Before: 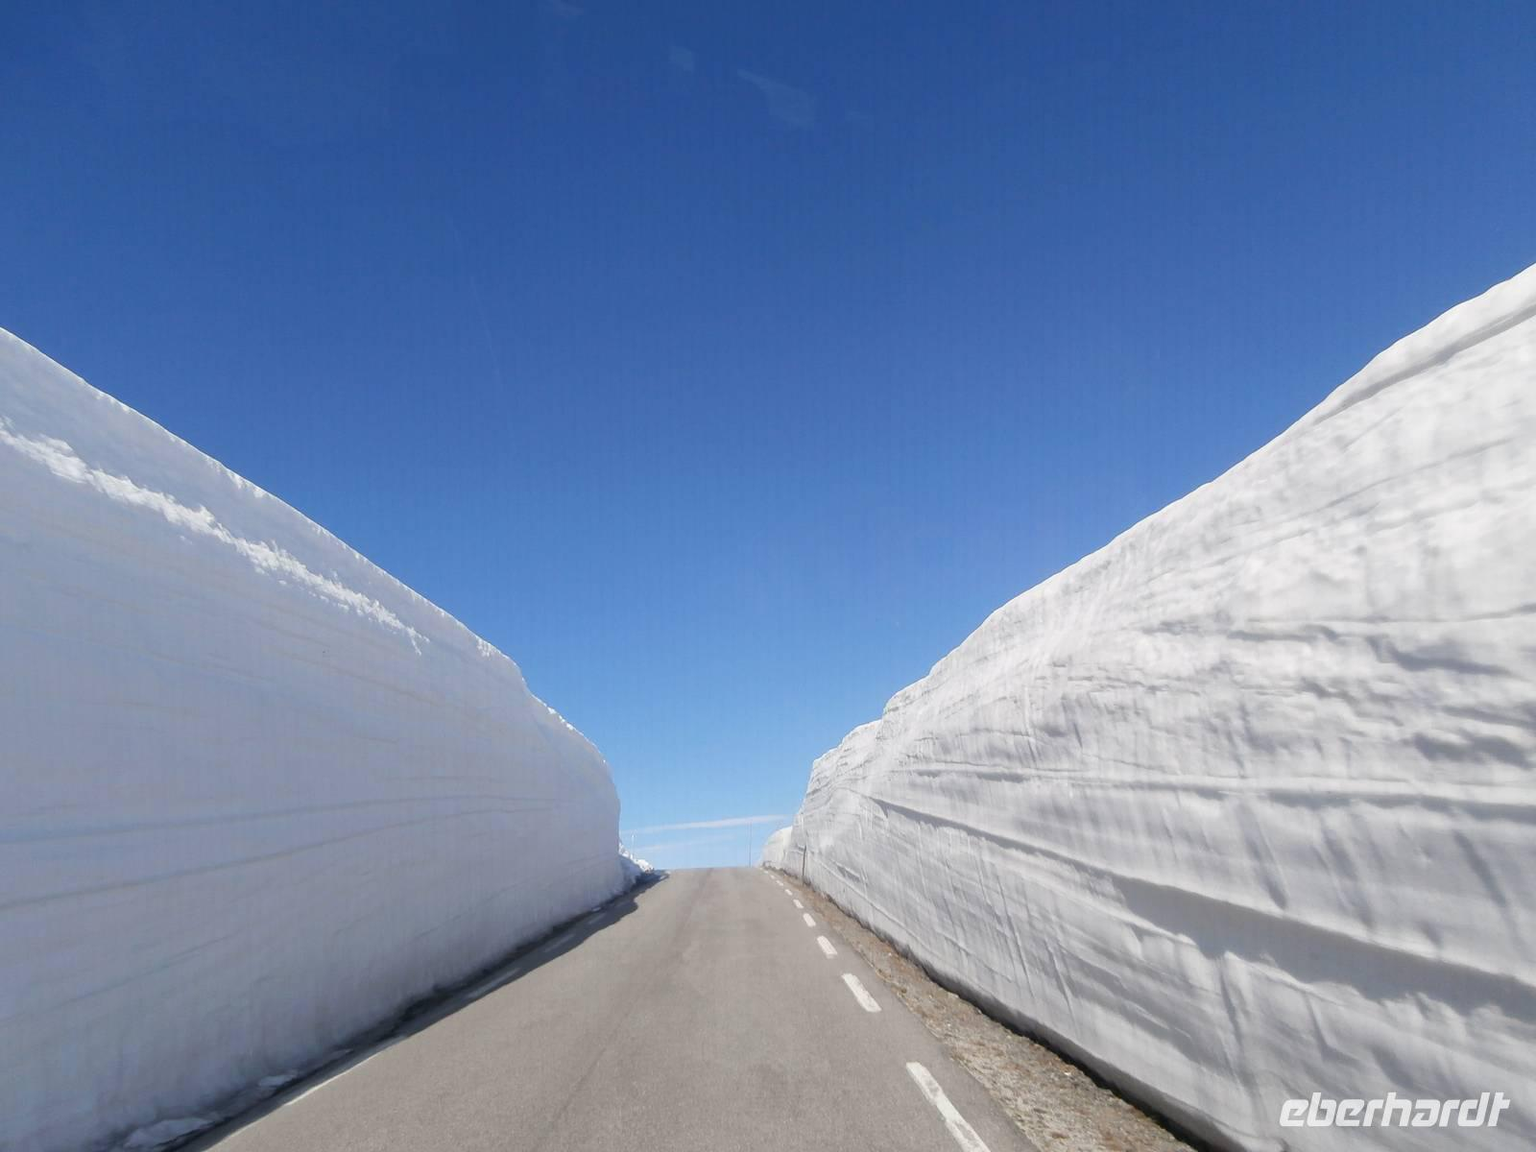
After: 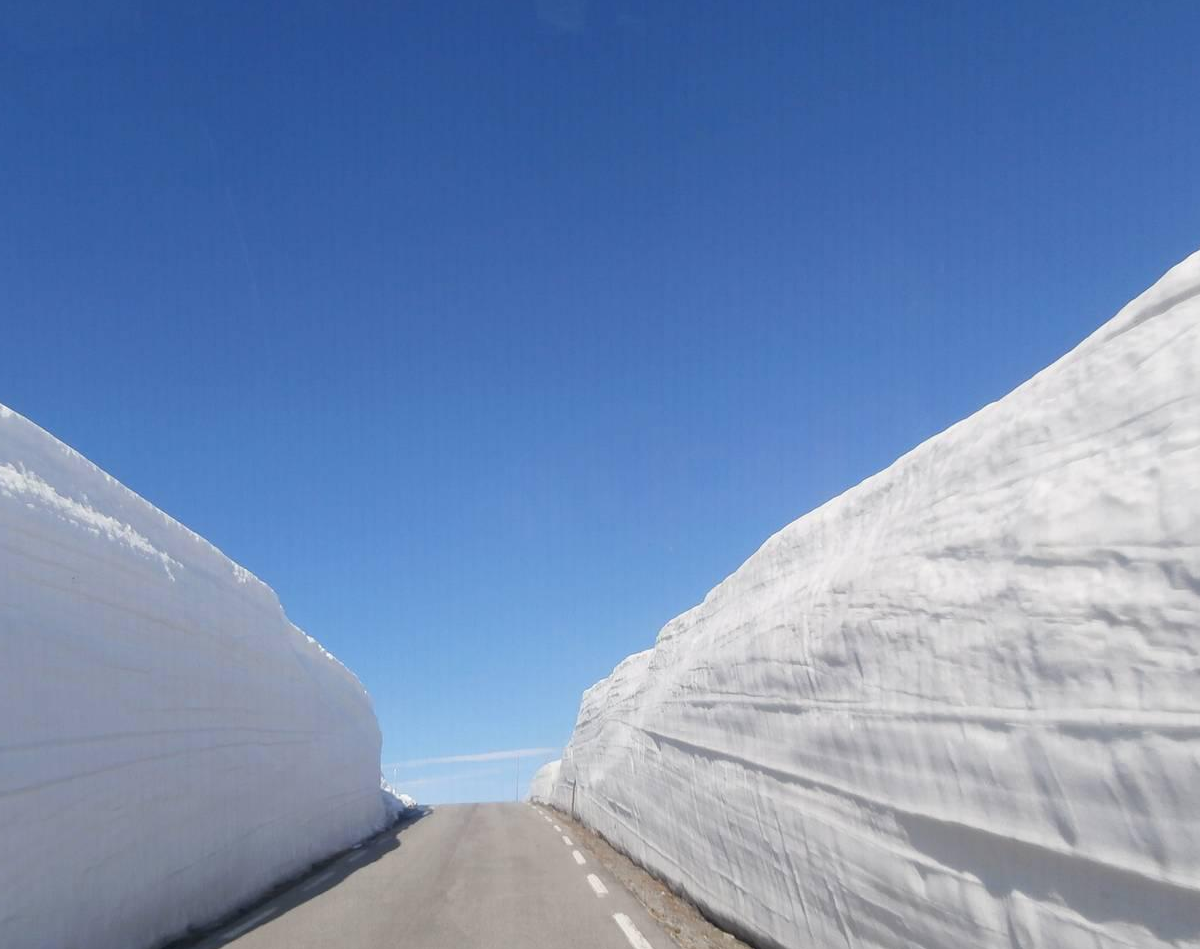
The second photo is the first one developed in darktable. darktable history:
crop: left 16.557%, top 8.448%, right 8.436%, bottom 12.421%
